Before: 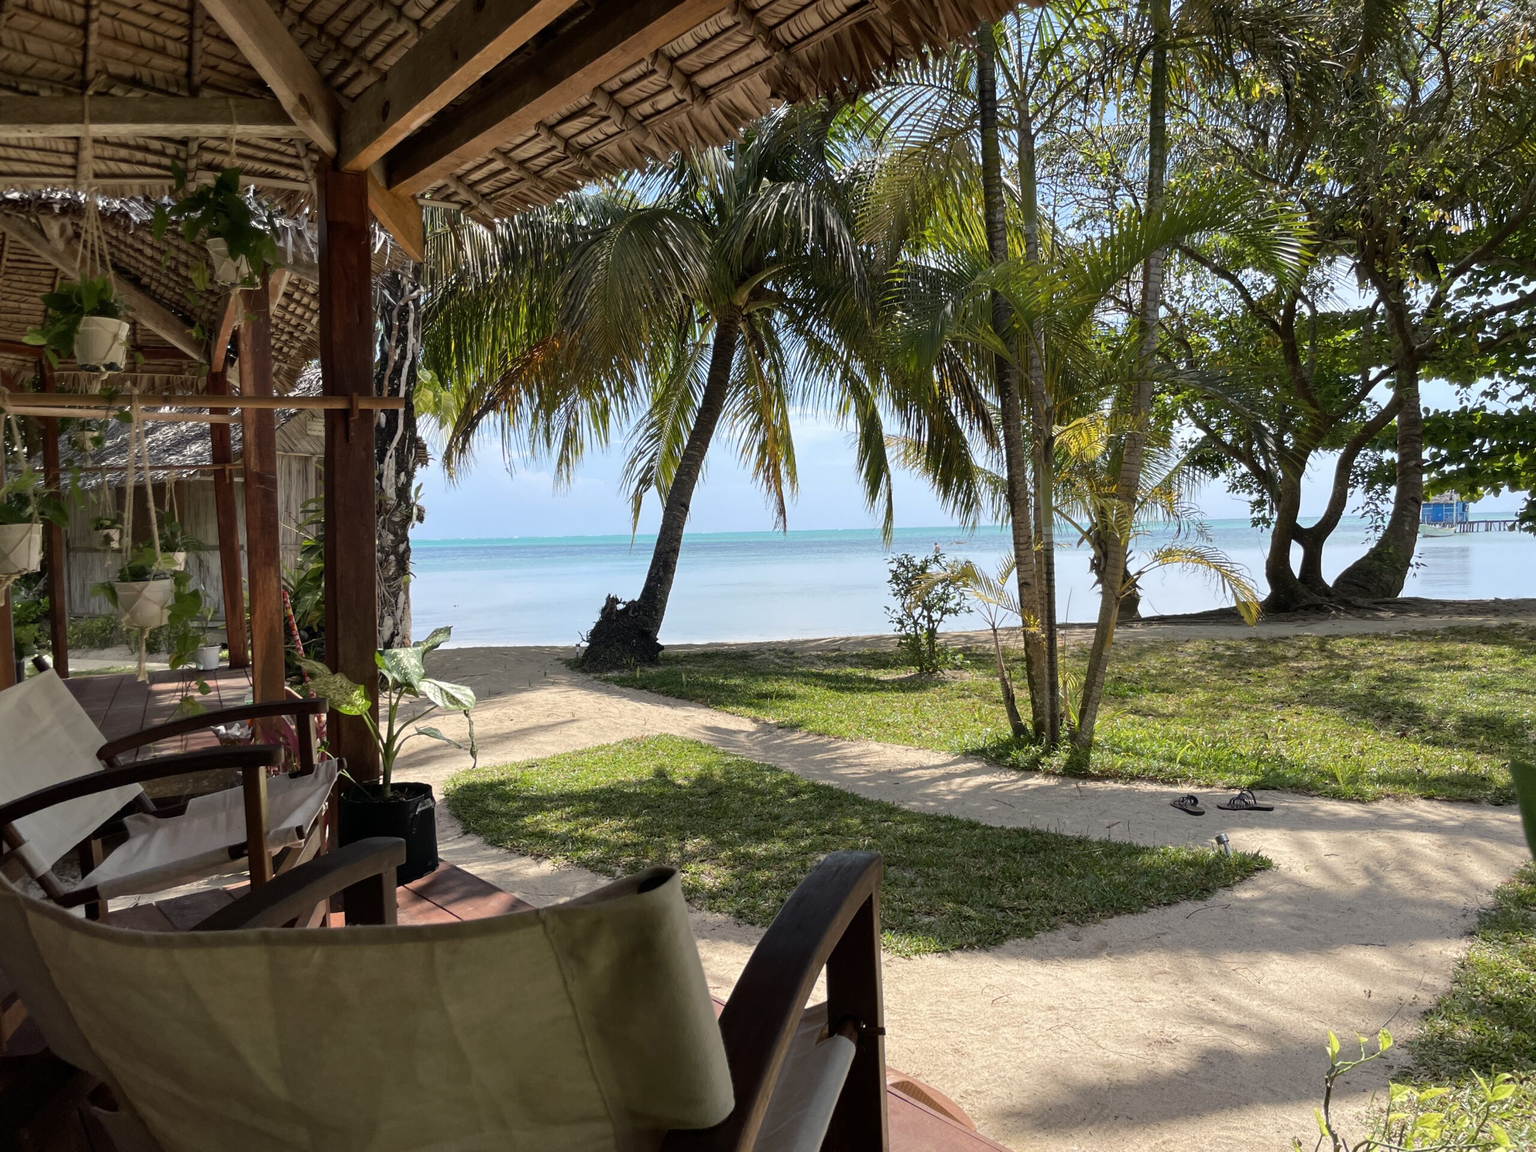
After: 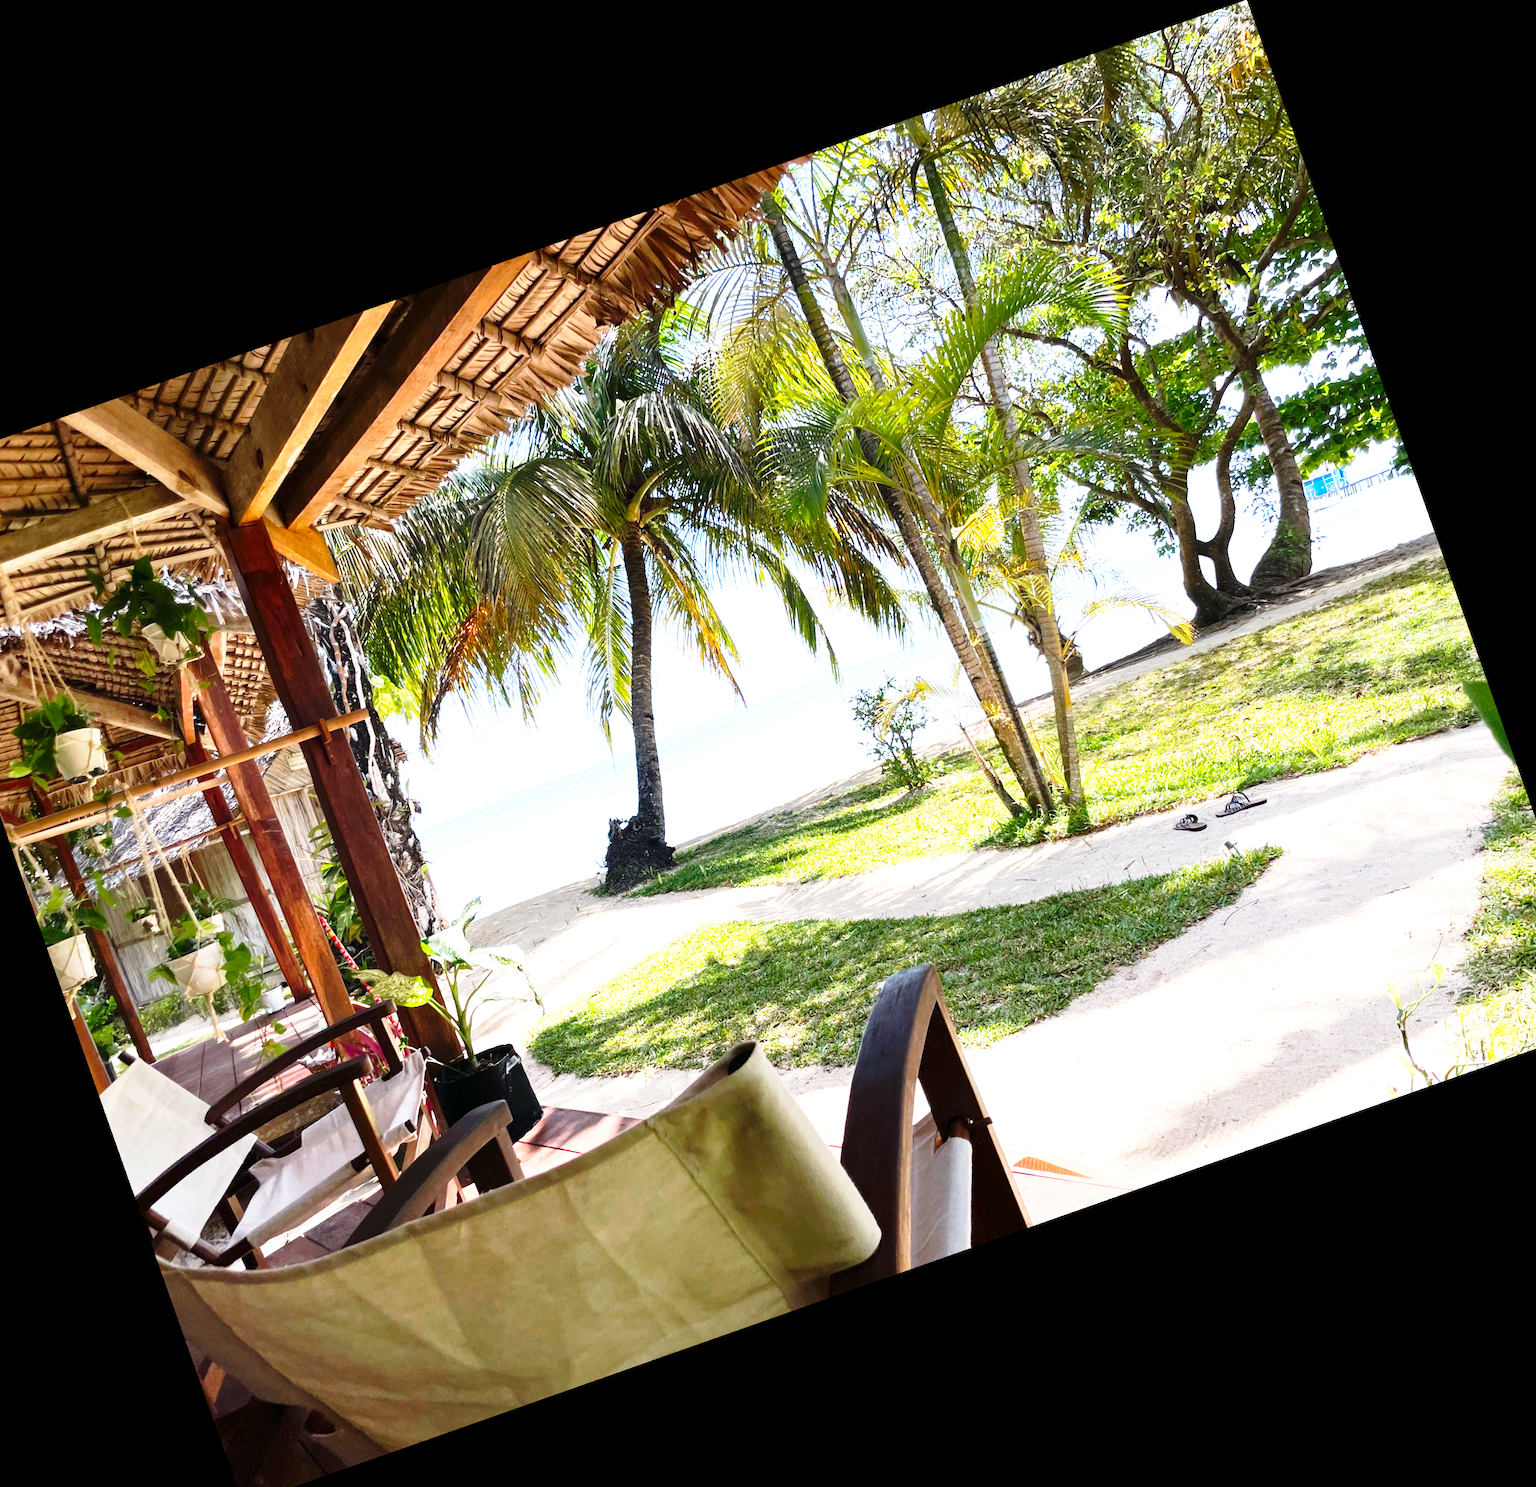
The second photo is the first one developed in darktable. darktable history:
crop and rotate: angle 19.43°, left 6.812%, right 4.125%, bottom 1.087%
color calibration: illuminant as shot in camera, x 0.358, y 0.373, temperature 4628.91 K
exposure: exposure 1 EV, compensate highlight preservation false
base curve: curves: ch0 [(0, 0) (0.026, 0.03) (0.109, 0.232) (0.351, 0.748) (0.669, 0.968) (1, 1)], preserve colors none
color correction: saturation 1.11
